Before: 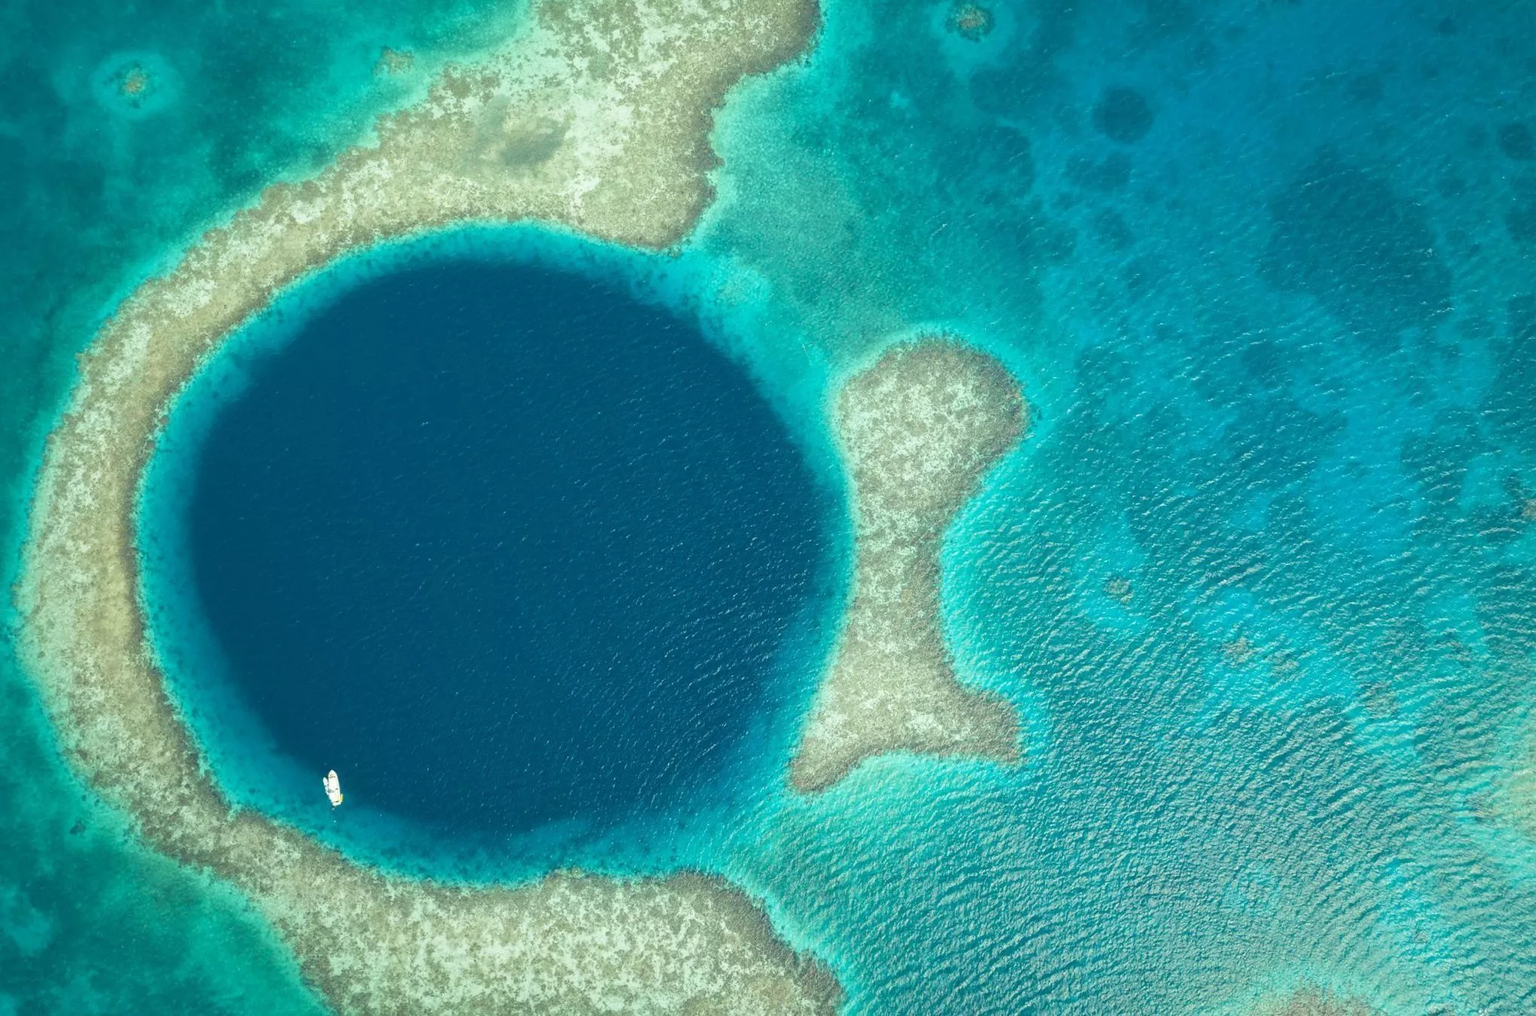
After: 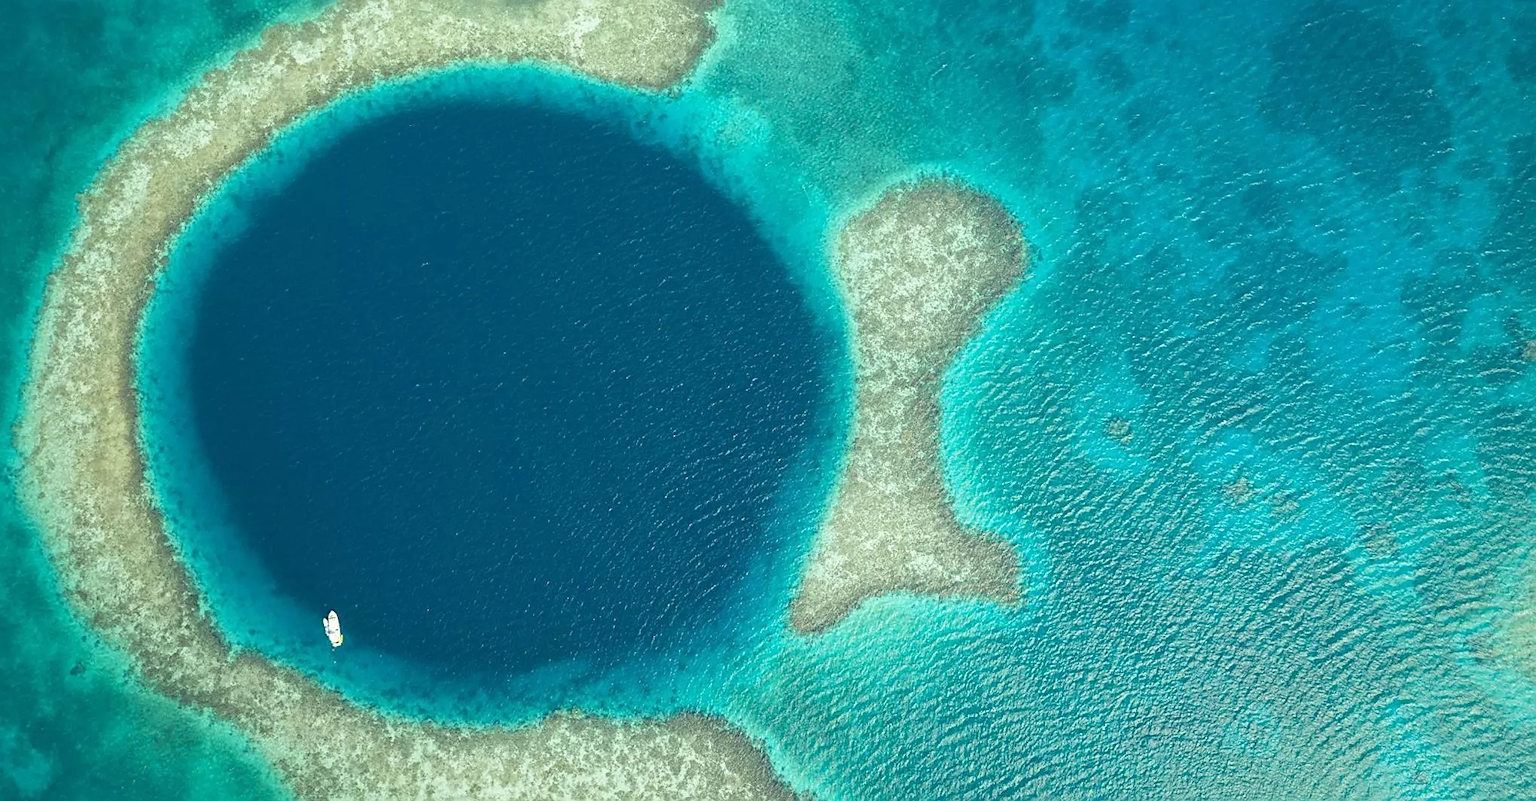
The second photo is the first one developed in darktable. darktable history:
sharpen: on, module defaults
crop and rotate: top 15.751%, bottom 5.425%
